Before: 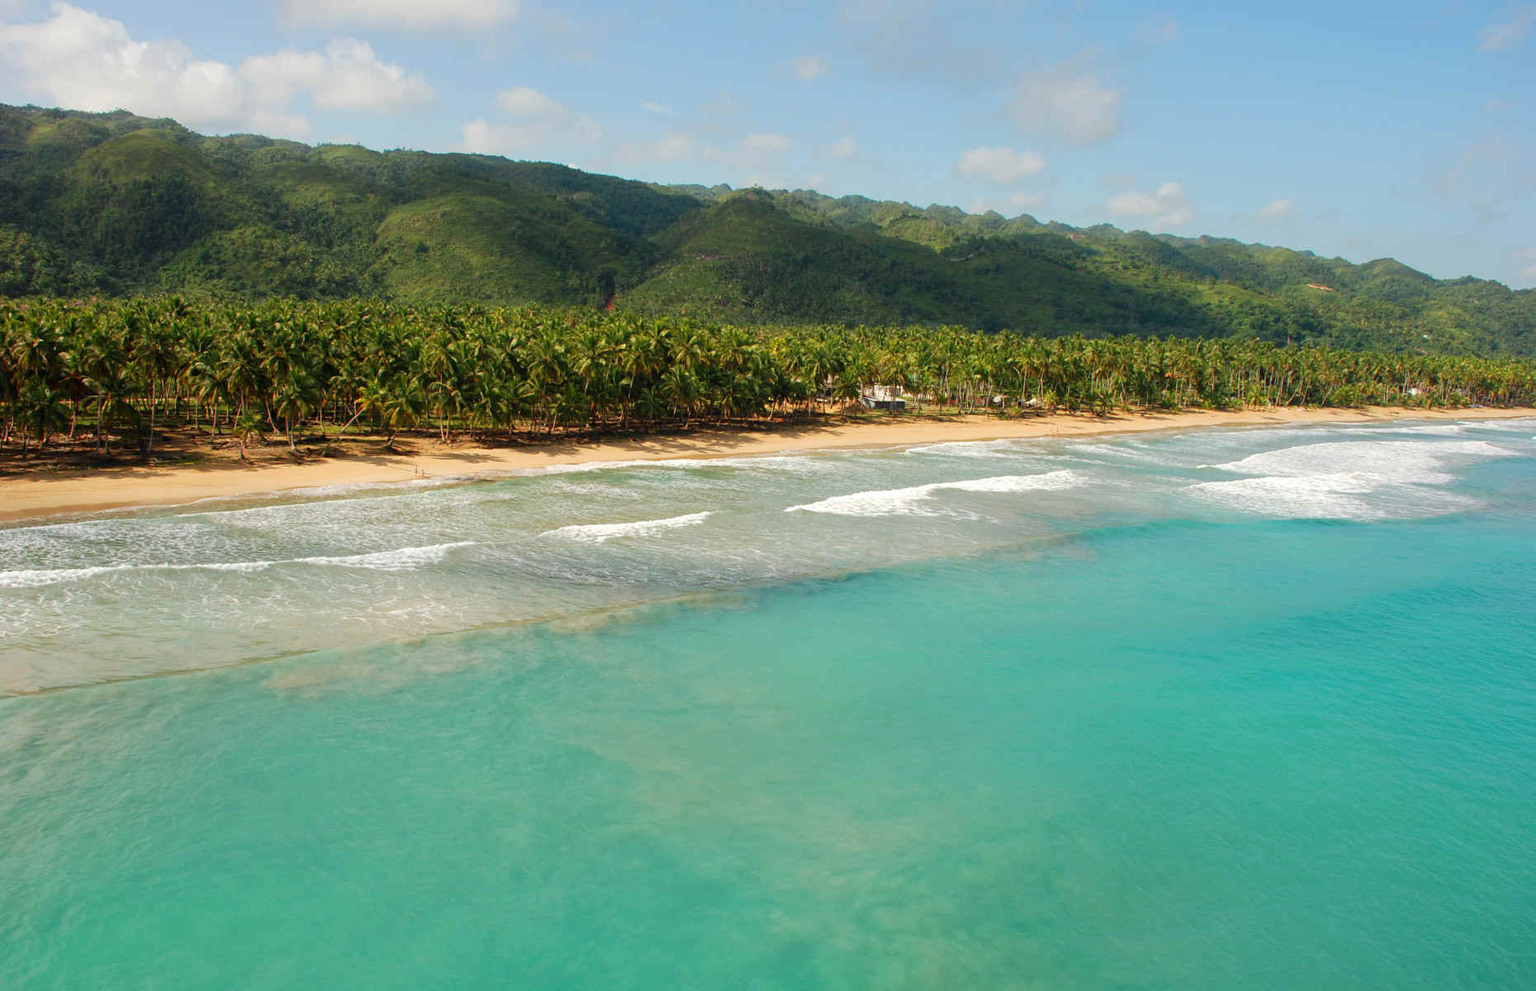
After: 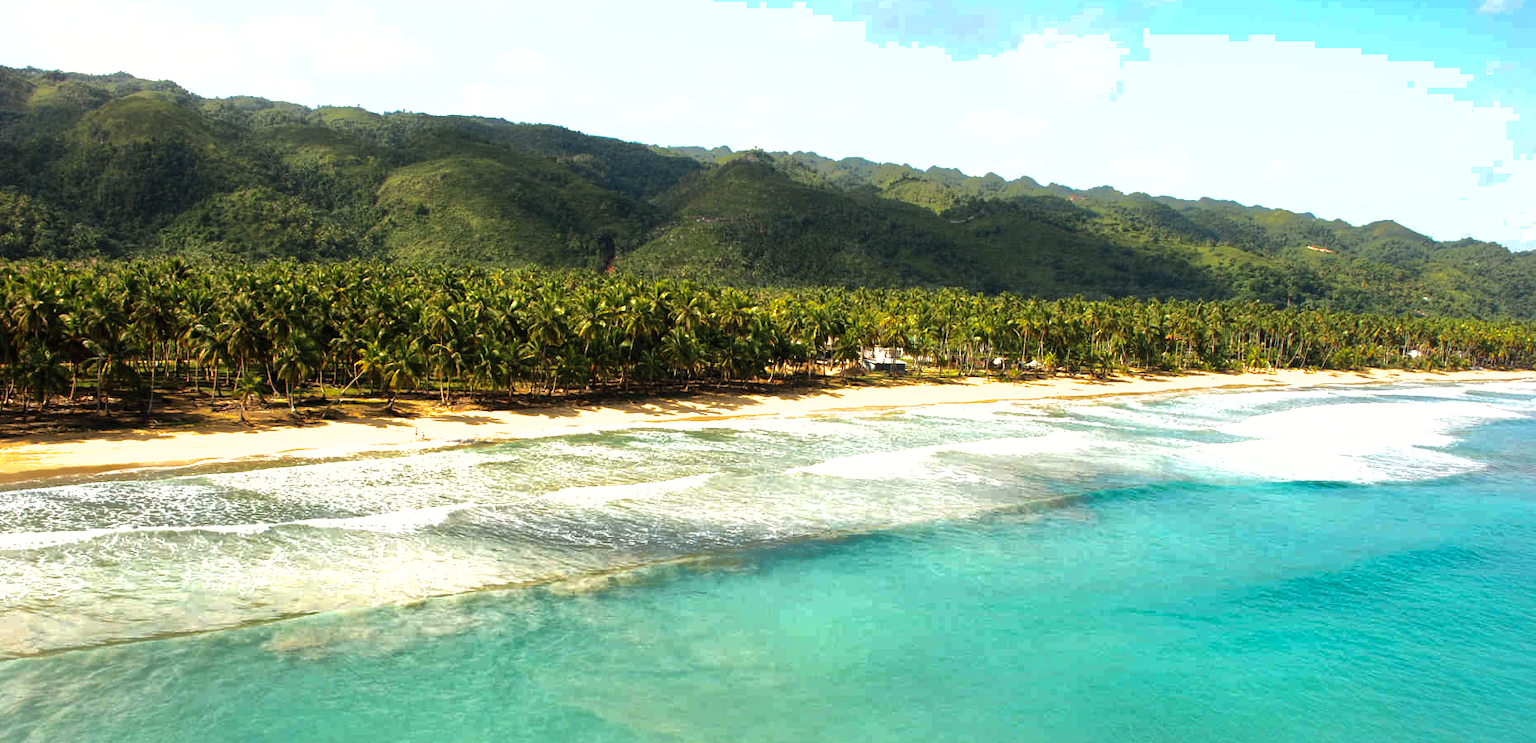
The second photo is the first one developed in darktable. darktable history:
shadows and highlights: shadows 40, highlights -60
crop: top 3.857%, bottom 21.132%
levels: levels [0, 0.474, 0.947]
tone equalizer: -8 EV -1.08 EV, -7 EV -1.01 EV, -6 EV -0.867 EV, -5 EV -0.578 EV, -3 EV 0.578 EV, -2 EV 0.867 EV, -1 EV 1.01 EV, +0 EV 1.08 EV, edges refinement/feathering 500, mask exposure compensation -1.57 EV, preserve details no
color contrast: green-magenta contrast 0.81
